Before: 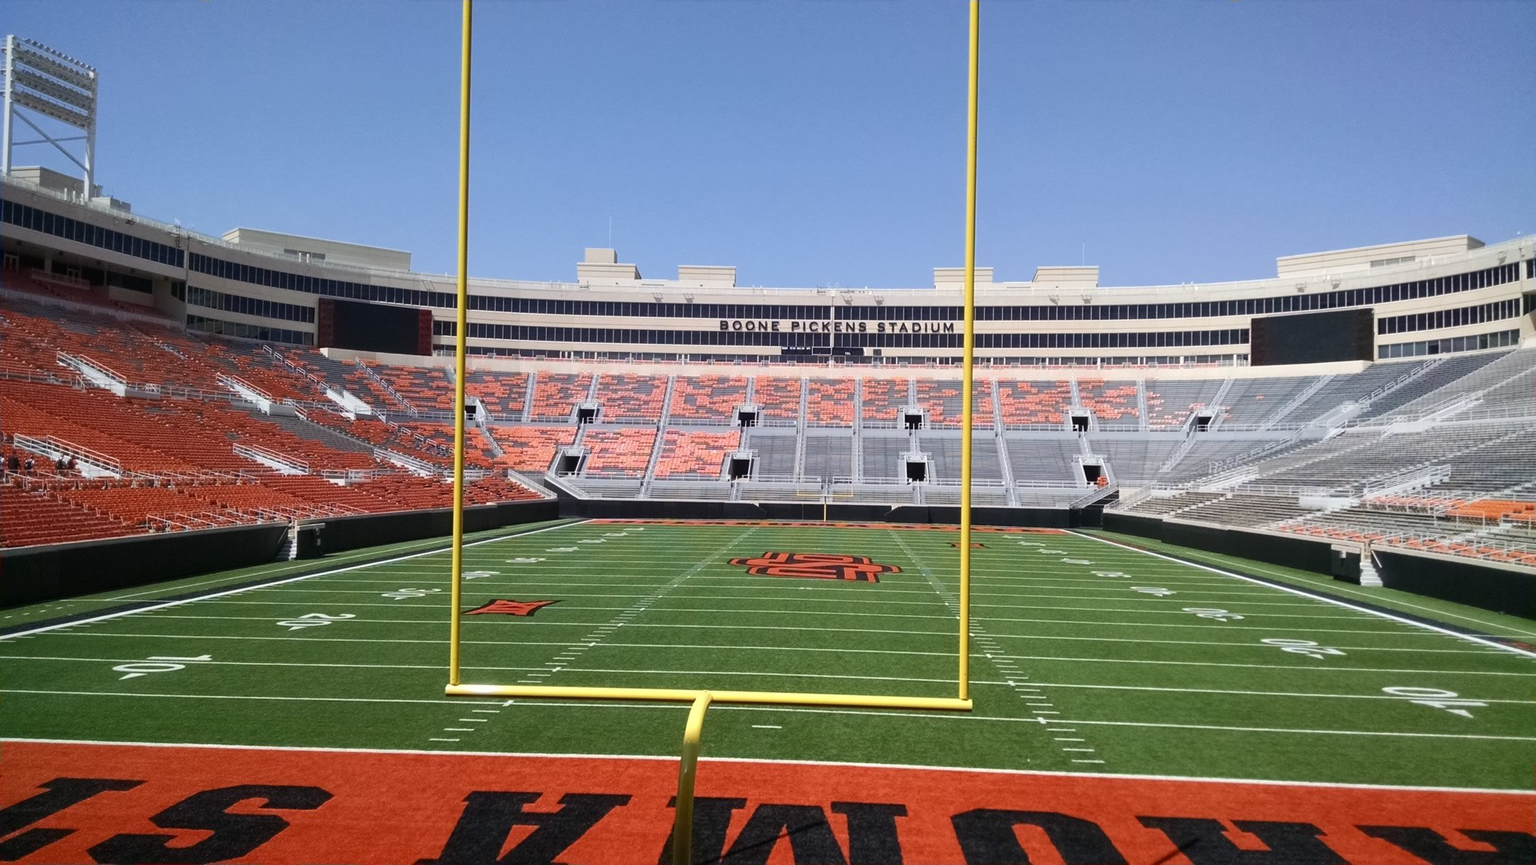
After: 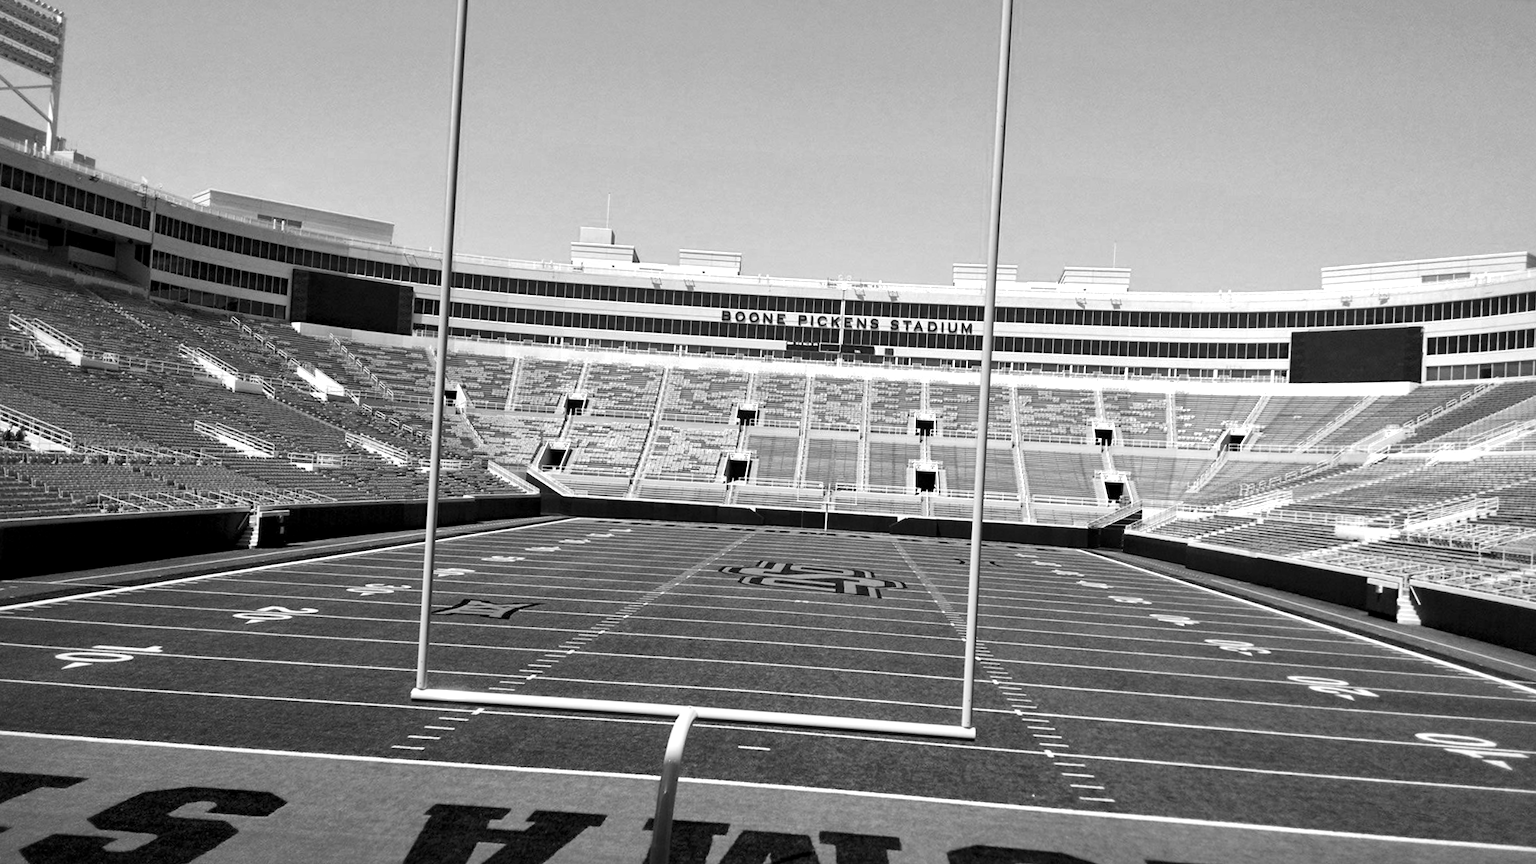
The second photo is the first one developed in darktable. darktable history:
white balance: red 1.188, blue 1.11
haze removal: compatibility mode true, adaptive false
crop and rotate: angle -2.38°
local contrast: mode bilateral grid, contrast 25, coarseness 60, detail 151%, midtone range 0.2
exposure: exposure 0.2 EV, compensate highlight preservation false
color zones: curves: ch0 [(0, 0.5) (0.125, 0.4) (0.25, 0.5) (0.375, 0.4) (0.5, 0.4) (0.625, 0.6) (0.75, 0.6) (0.875, 0.5)]; ch1 [(0, 0.4) (0.125, 0.5) (0.25, 0.4) (0.375, 0.4) (0.5, 0.4) (0.625, 0.4) (0.75, 0.5) (0.875, 0.4)]; ch2 [(0, 0.6) (0.125, 0.5) (0.25, 0.5) (0.375, 0.6) (0.5, 0.6) (0.625, 0.5) (0.75, 0.5) (0.875, 0.5)]
color calibration: output gray [0.23, 0.37, 0.4, 0], gray › normalize channels true, illuminant same as pipeline (D50), adaptation XYZ, x 0.346, y 0.359, gamut compression 0
monochrome: size 3.1
